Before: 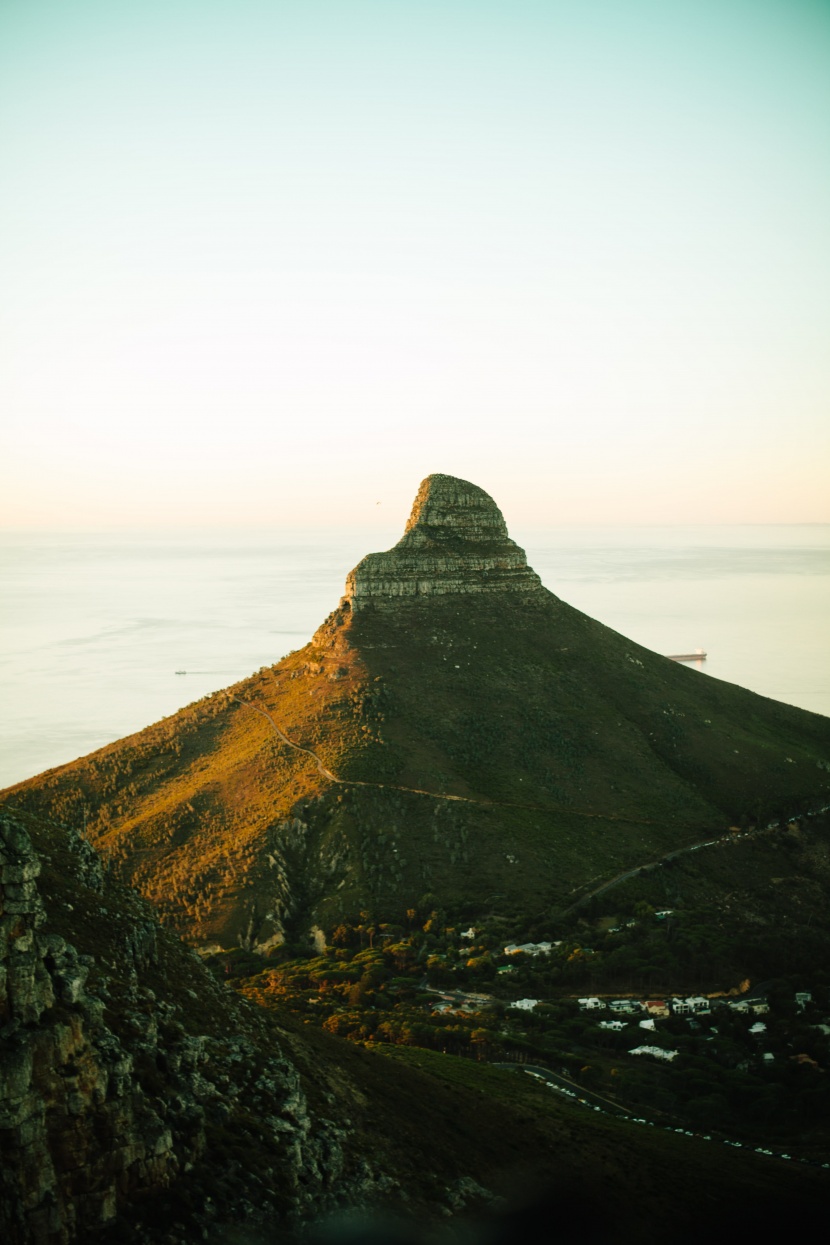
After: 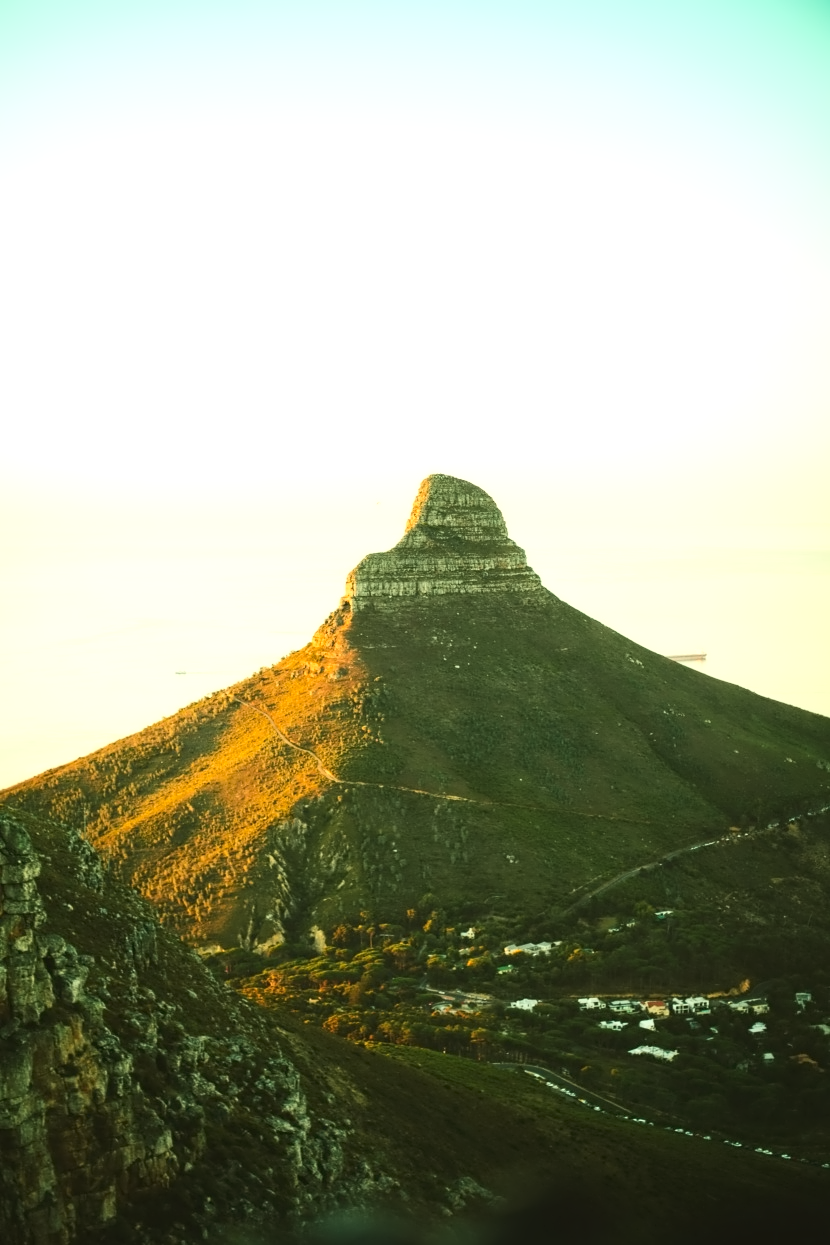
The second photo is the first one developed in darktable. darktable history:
exposure: black level correction 0, exposure 0.7 EV, compensate exposure bias true, compensate highlight preservation false
contrast equalizer: y [[0.5 ×4, 0.525, 0.667], [0.5 ×6], [0.5 ×6], [0 ×4, 0.042, 0], [0, 0, 0.004, 0.1, 0.191, 0.131]]
color balance: mode lift, gamma, gain (sRGB), lift [1.04, 1, 1, 0.97], gamma [1.01, 1, 1, 0.97], gain [0.96, 1, 1, 0.97]
contrast brightness saturation: contrast 0.2, brightness 0.16, saturation 0.22
